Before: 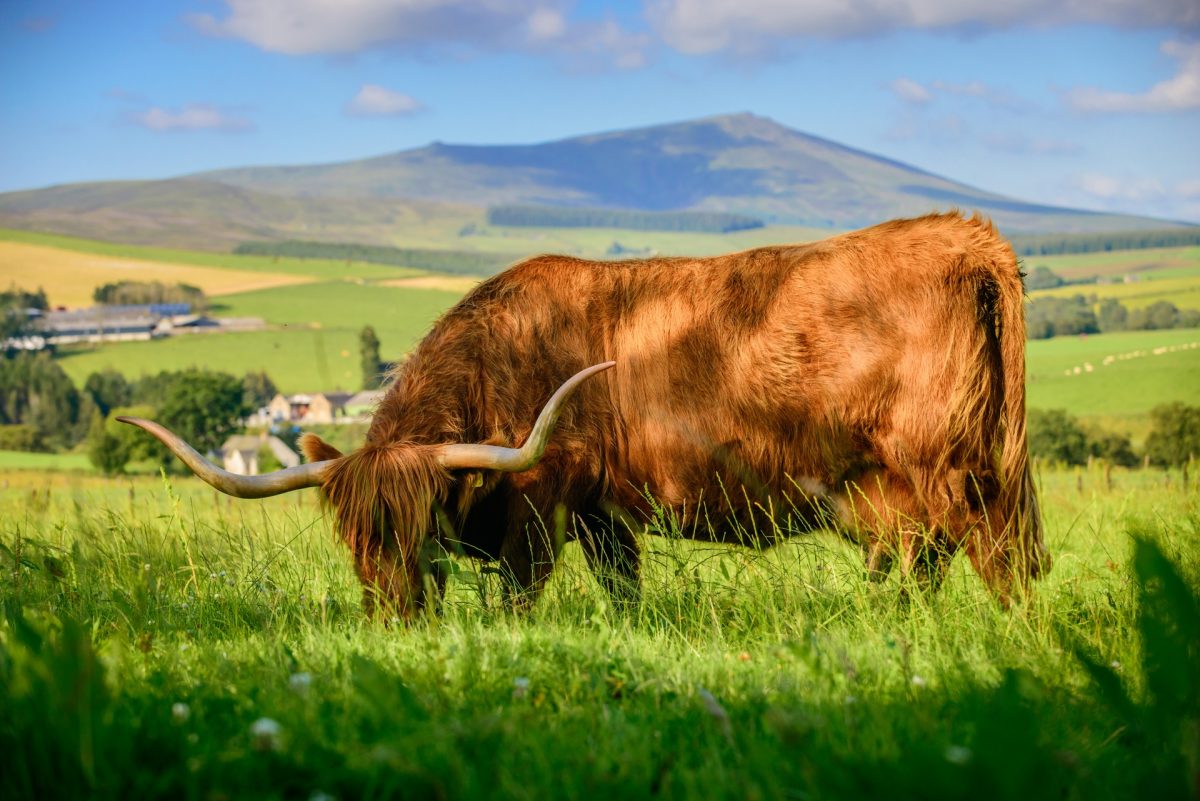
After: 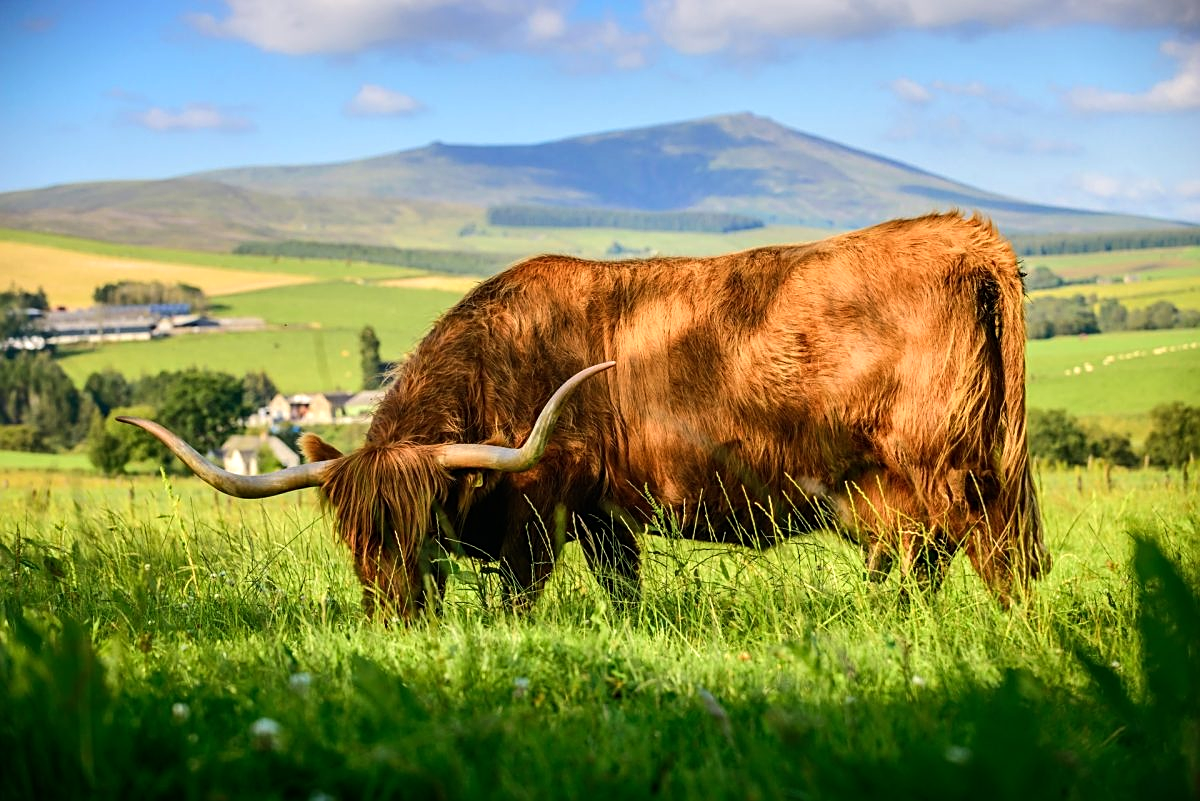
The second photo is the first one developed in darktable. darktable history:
exposure: exposure -0.05 EV
tone equalizer: -8 EV -0.417 EV, -7 EV -0.389 EV, -6 EV -0.333 EV, -5 EV -0.222 EV, -3 EV 0.222 EV, -2 EV 0.333 EV, -1 EV 0.389 EV, +0 EV 0.417 EV, edges refinement/feathering 500, mask exposure compensation -1.57 EV, preserve details no
sharpen: on, module defaults
